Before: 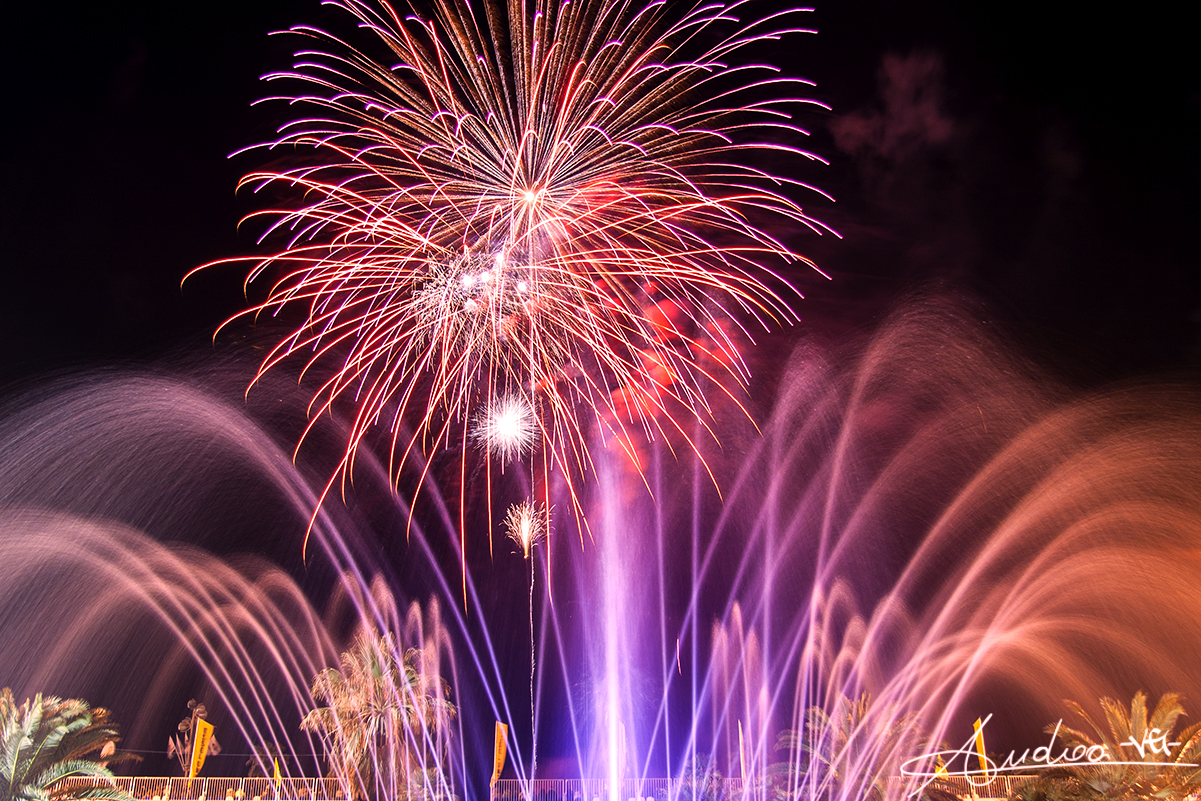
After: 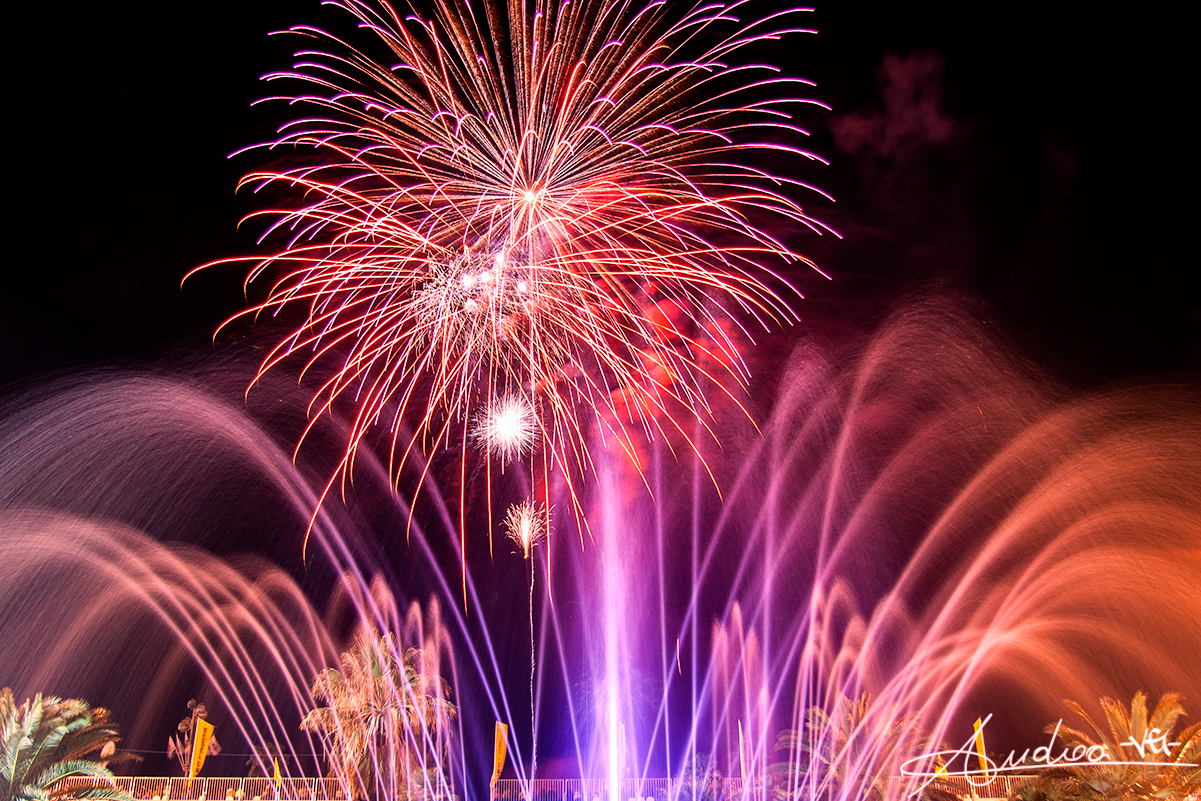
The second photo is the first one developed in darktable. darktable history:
haze removal: compatibility mode true, adaptive false
exposure: exposure -0.062 EV, compensate highlight preservation false
